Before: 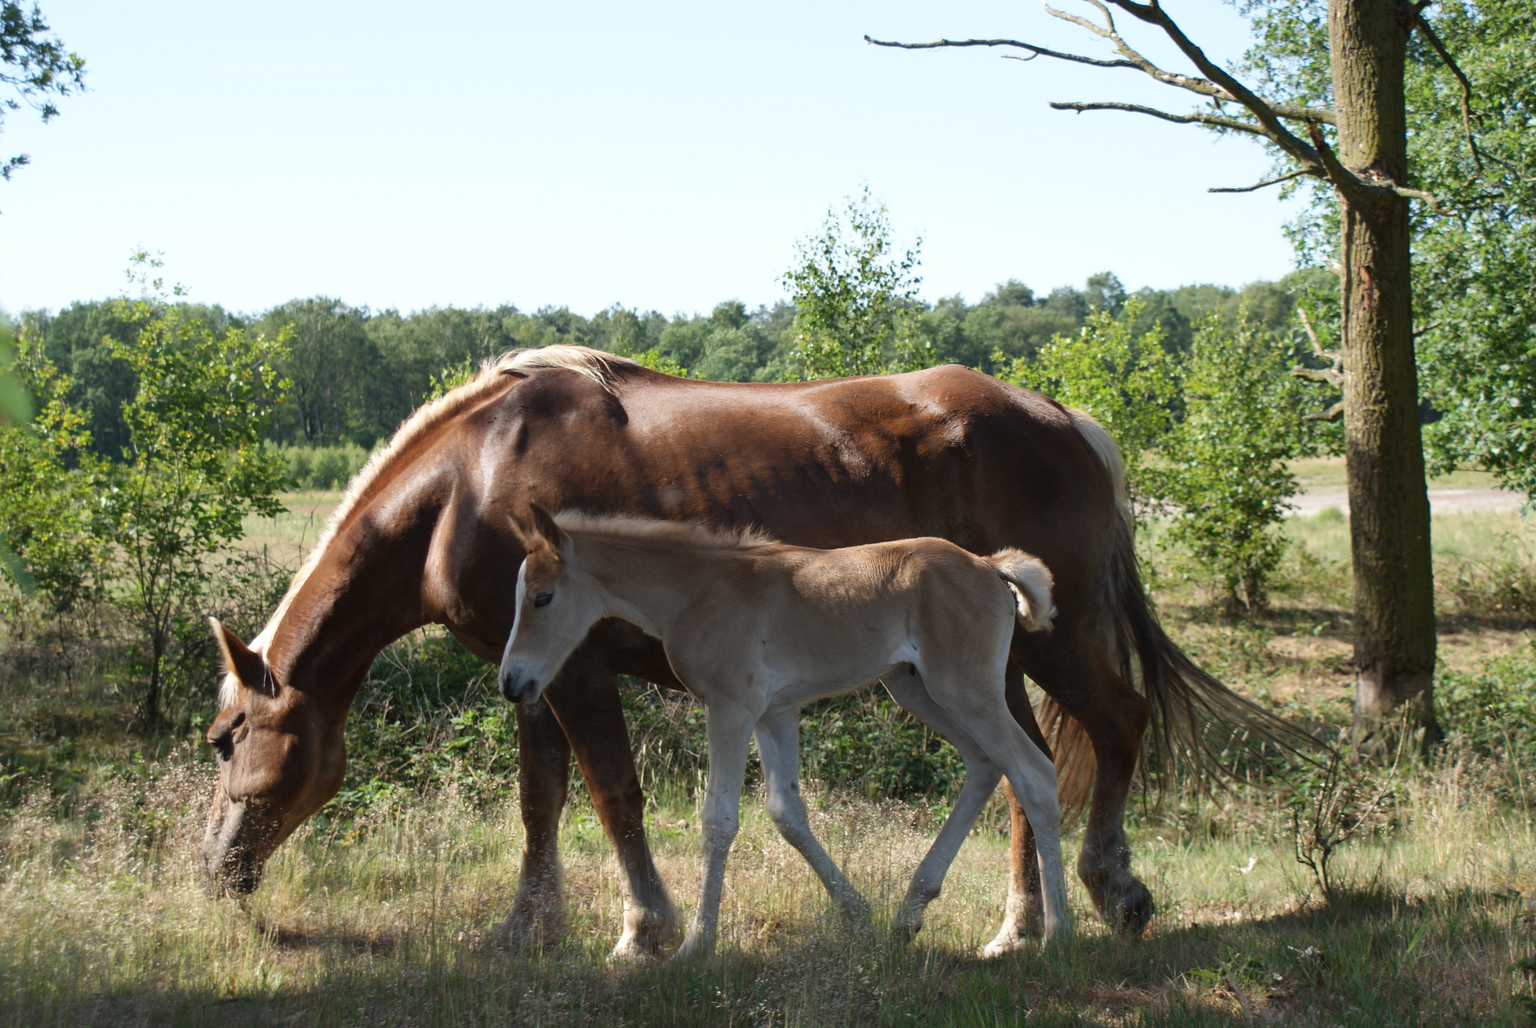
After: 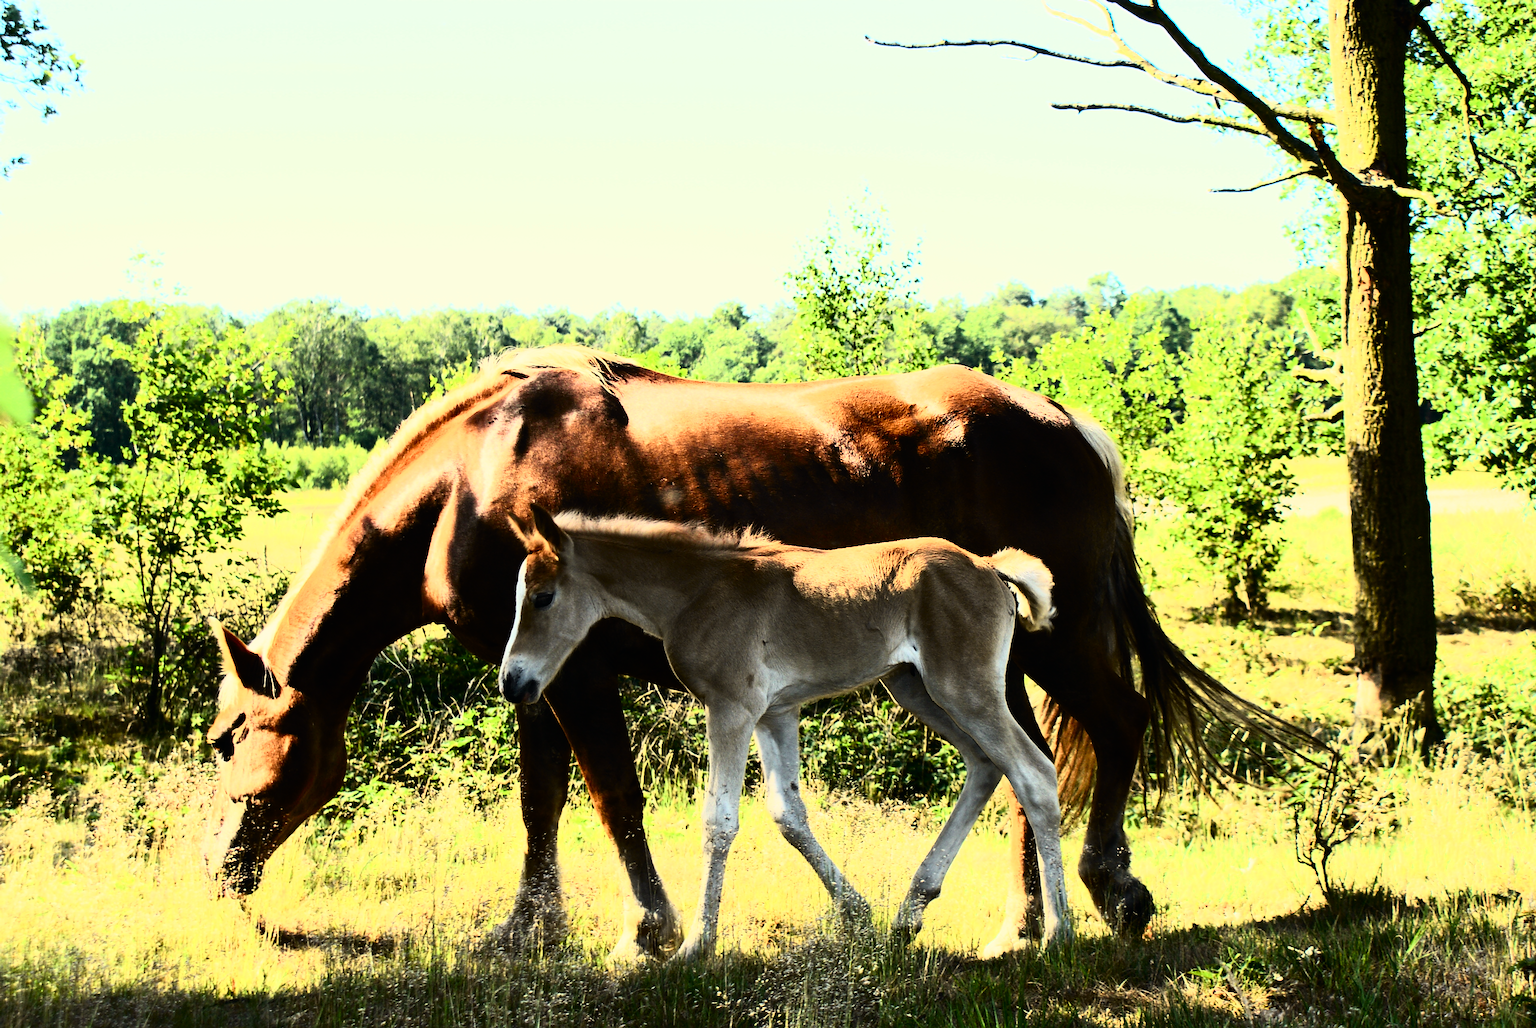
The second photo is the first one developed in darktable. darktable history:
tone curve: curves: ch0 [(0, 0) (0.187, 0.12) (0.384, 0.363) (0.577, 0.681) (0.735, 0.881) (0.864, 0.959) (1, 0.987)]; ch1 [(0, 0) (0.402, 0.36) (0.476, 0.466) (0.501, 0.501) (0.518, 0.514) (0.564, 0.614) (0.614, 0.664) (0.741, 0.829) (1, 1)]; ch2 [(0, 0) (0.429, 0.387) (0.483, 0.481) (0.503, 0.501) (0.522, 0.533) (0.564, 0.605) (0.615, 0.697) (0.702, 0.774) (1, 0.895)], color space Lab, independent channels
sharpen: on, module defaults
white balance: red 1.029, blue 0.92
rgb curve: curves: ch0 [(0, 0) (0.21, 0.15) (0.24, 0.21) (0.5, 0.75) (0.75, 0.96) (0.89, 0.99) (1, 1)]; ch1 [(0, 0.02) (0.21, 0.13) (0.25, 0.2) (0.5, 0.67) (0.75, 0.9) (0.89, 0.97) (1, 1)]; ch2 [(0, 0.02) (0.21, 0.13) (0.25, 0.2) (0.5, 0.67) (0.75, 0.9) (0.89, 0.97) (1, 1)], compensate middle gray true
